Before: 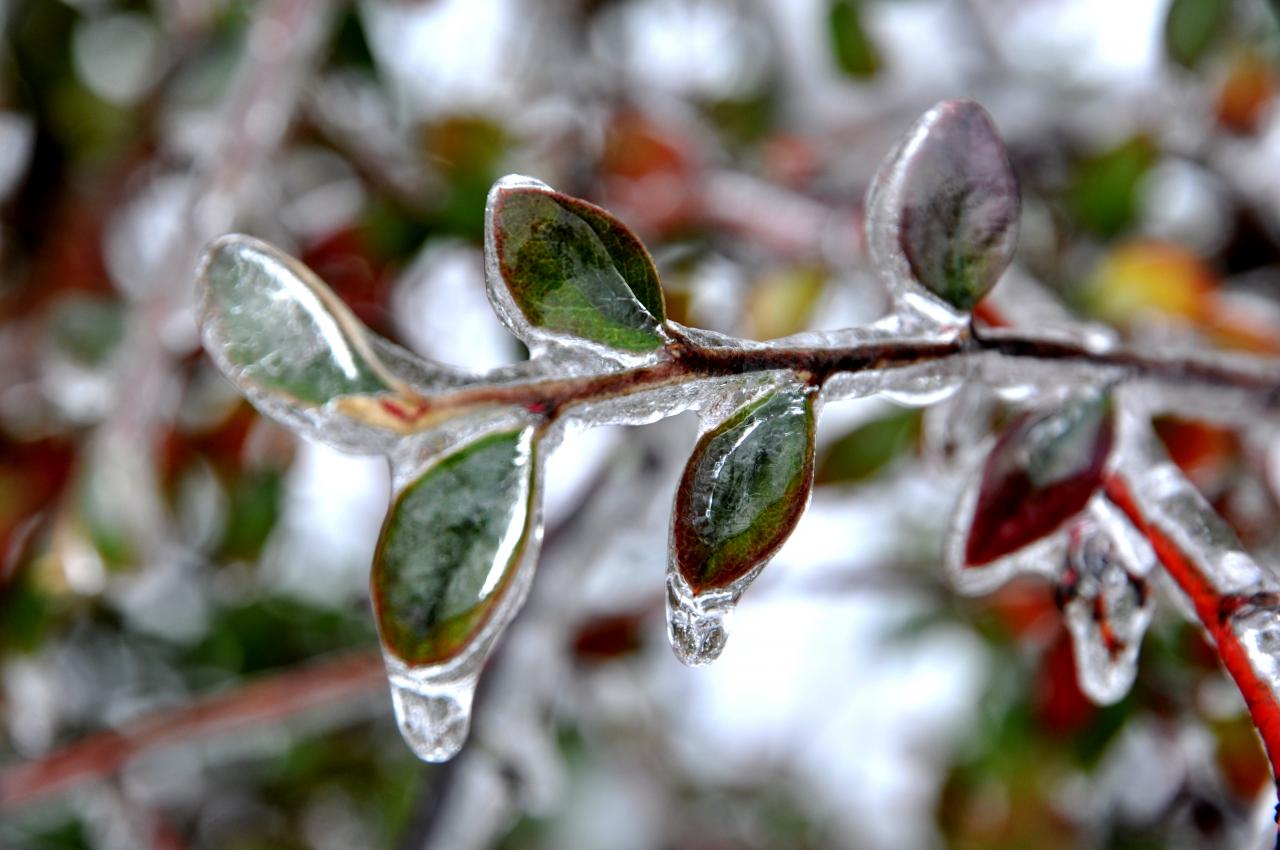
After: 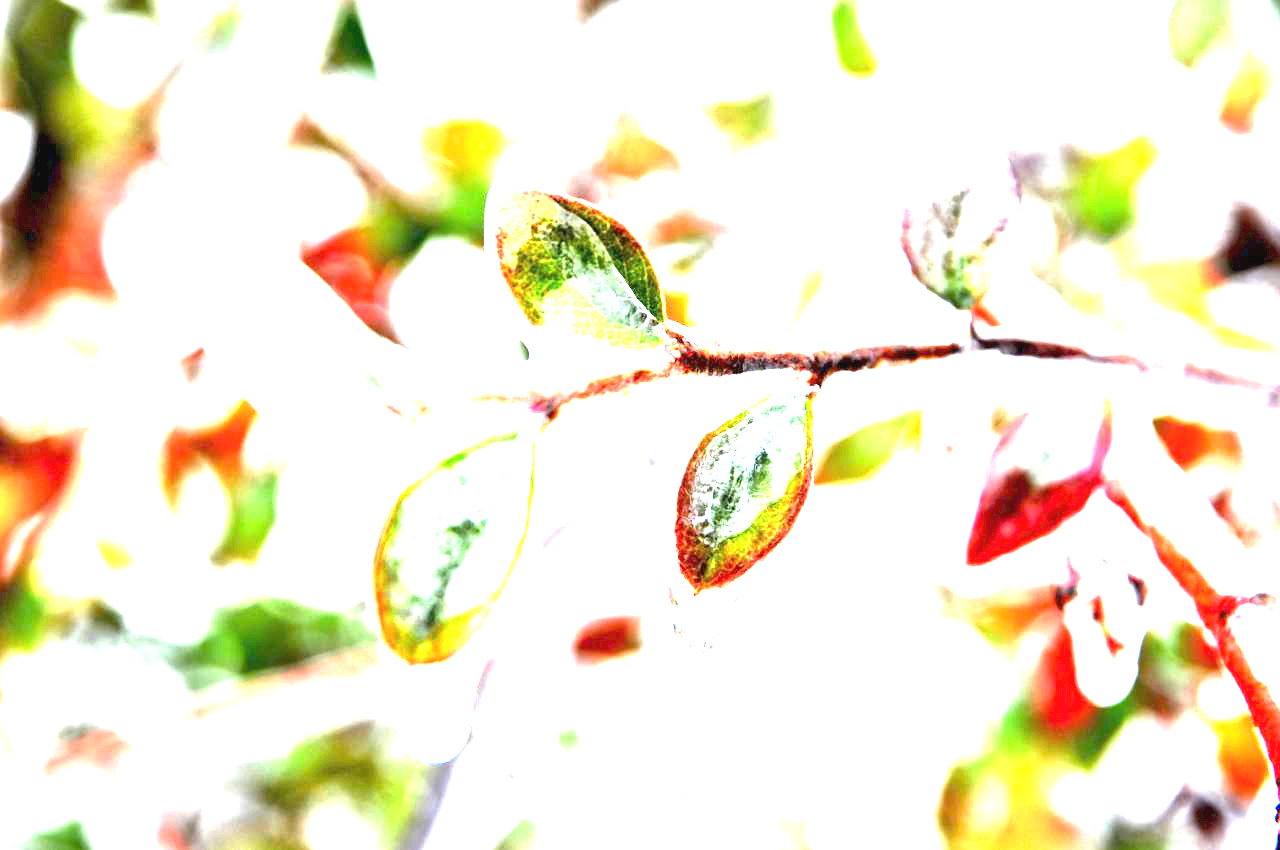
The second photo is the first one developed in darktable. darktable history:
exposure: black level correction 0, exposure 4.022 EV, compensate highlight preservation false
